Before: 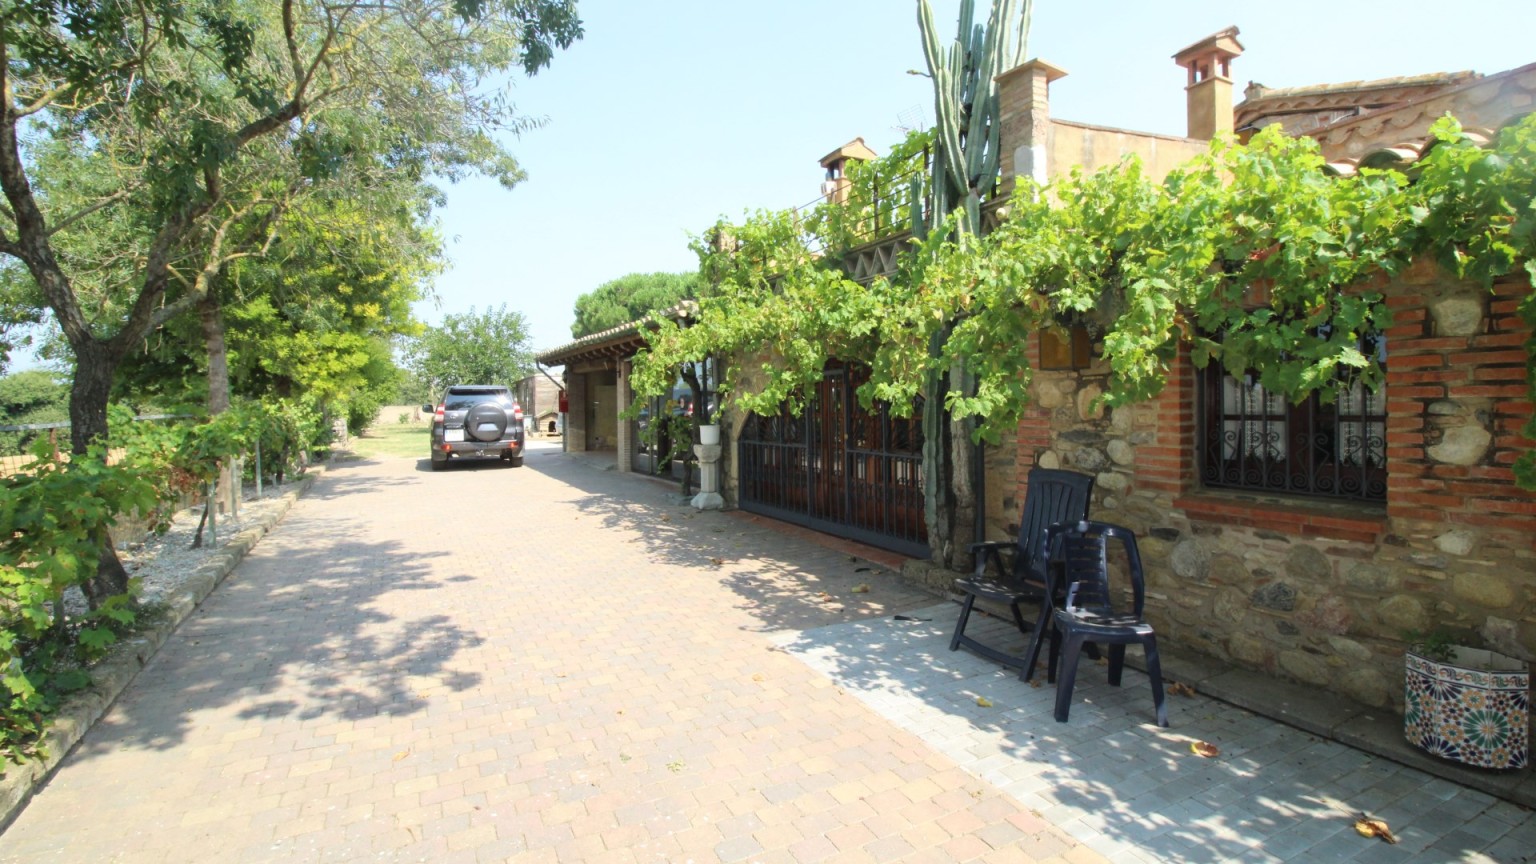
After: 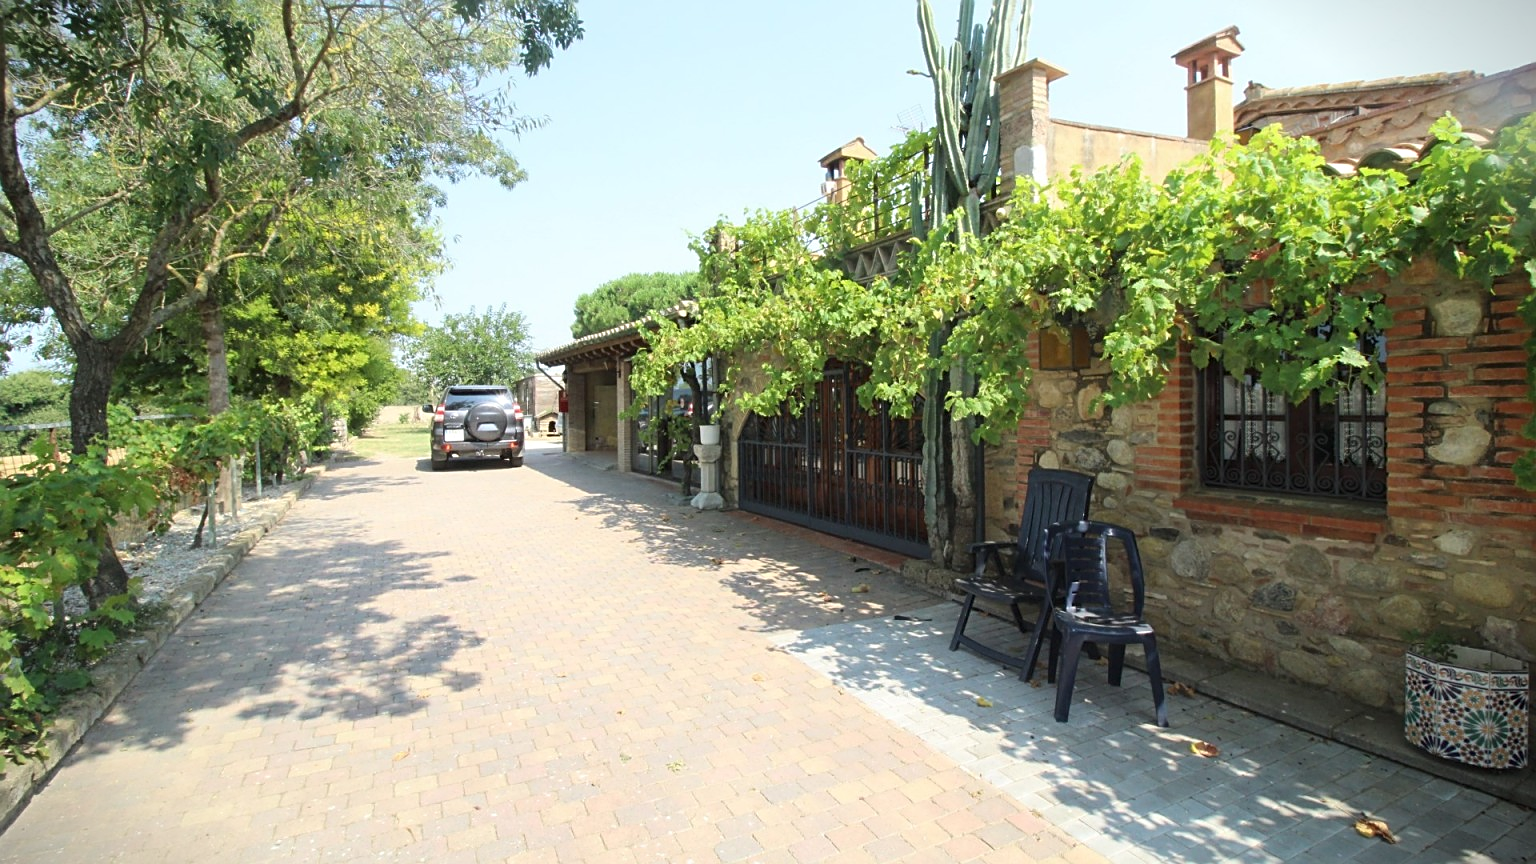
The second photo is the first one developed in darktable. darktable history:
vignetting: fall-off start 100.39%, brightness -0.709, saturation -0.481, width/height ratio 1.303
sharpen: on, module defaults
tone equalizer: smoothing 1
